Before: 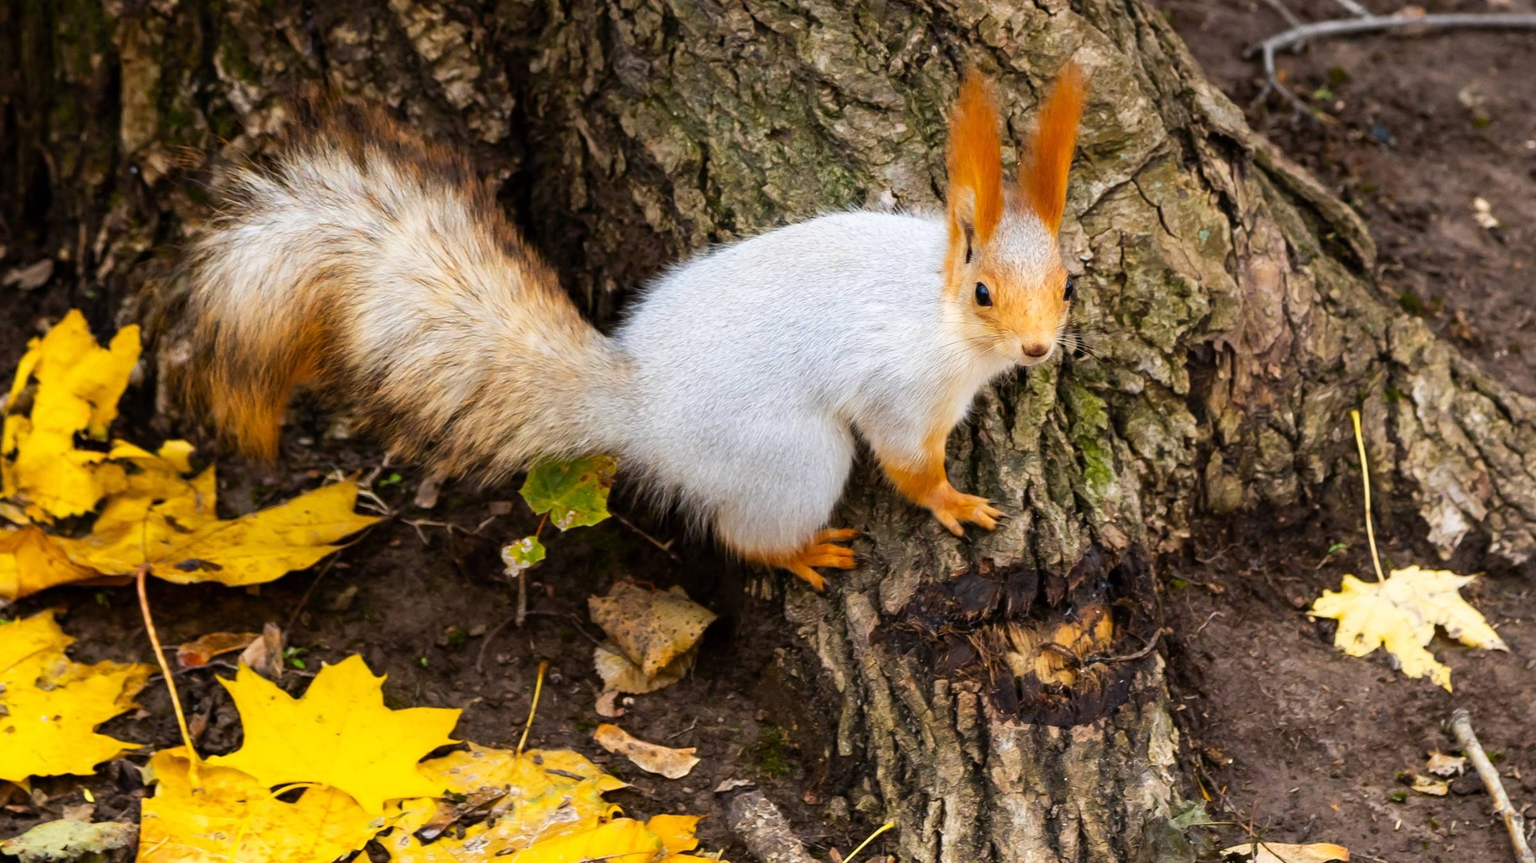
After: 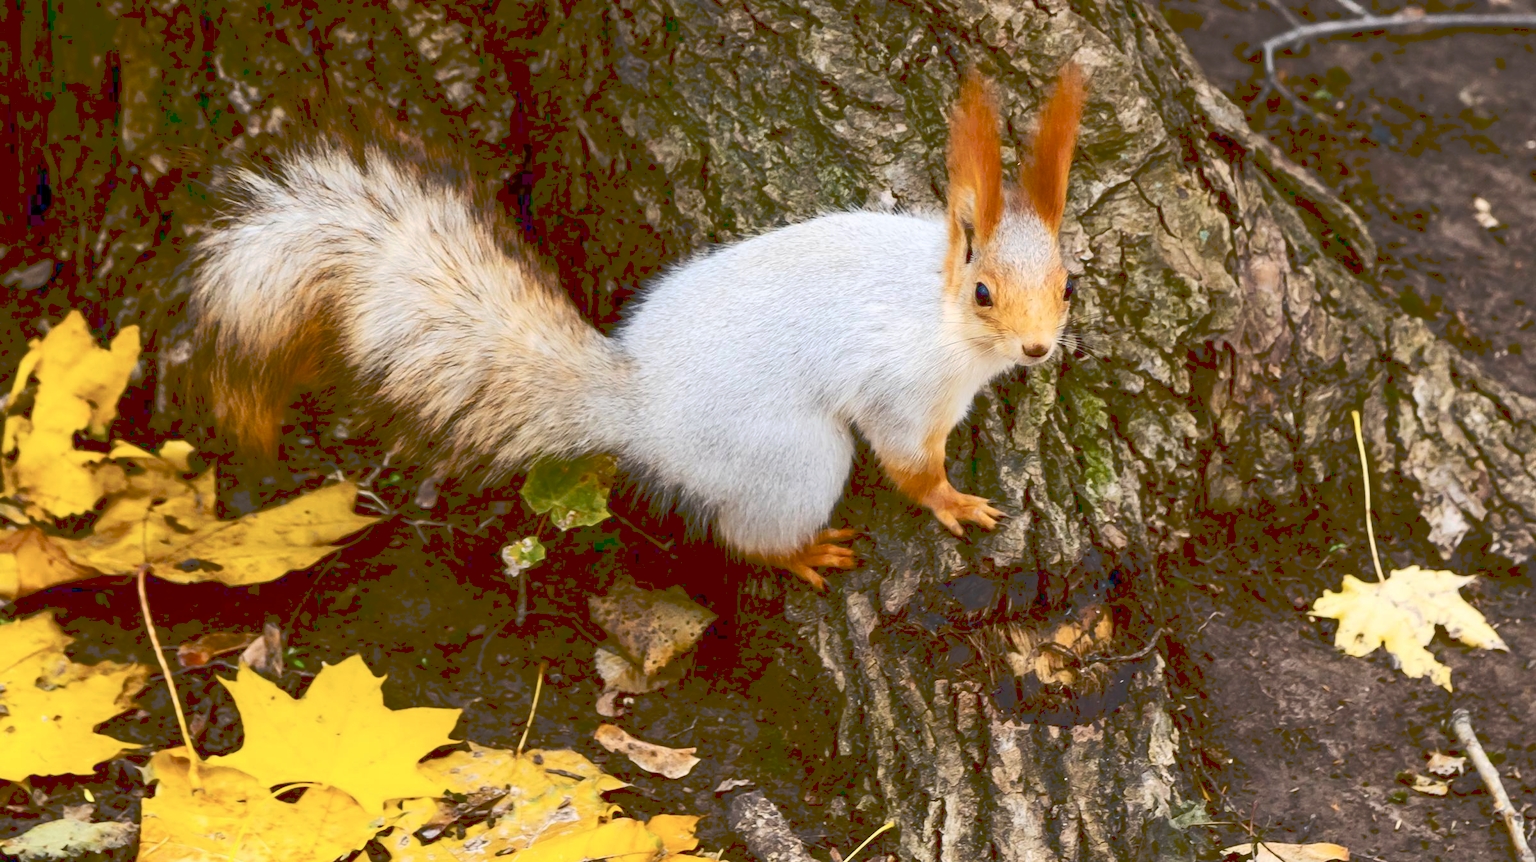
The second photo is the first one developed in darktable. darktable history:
tone curve: curves: ch0 [(0, 0) (0.003, 0.238) (0.011, 0.238) (0.025, 0.242) (0.044, 0.256) (0.069, 0.277) (0.1, 0.294) (0.136, 0.315) (0.177, 0.345) (0.224, 0.379) (0.277, 0.419) (0.335, 0.463) (0.399, 0.511) (0.468, 0.566) (0.543, 0.627) (0.623, 0.687) (0.709, 0.75) (0.801, 0.824) (0.898, 0.89) (1, 1)], preserve colors none
contrast brightness saturation: contrast 0.24, brightness -0.24, saturation 0.14
